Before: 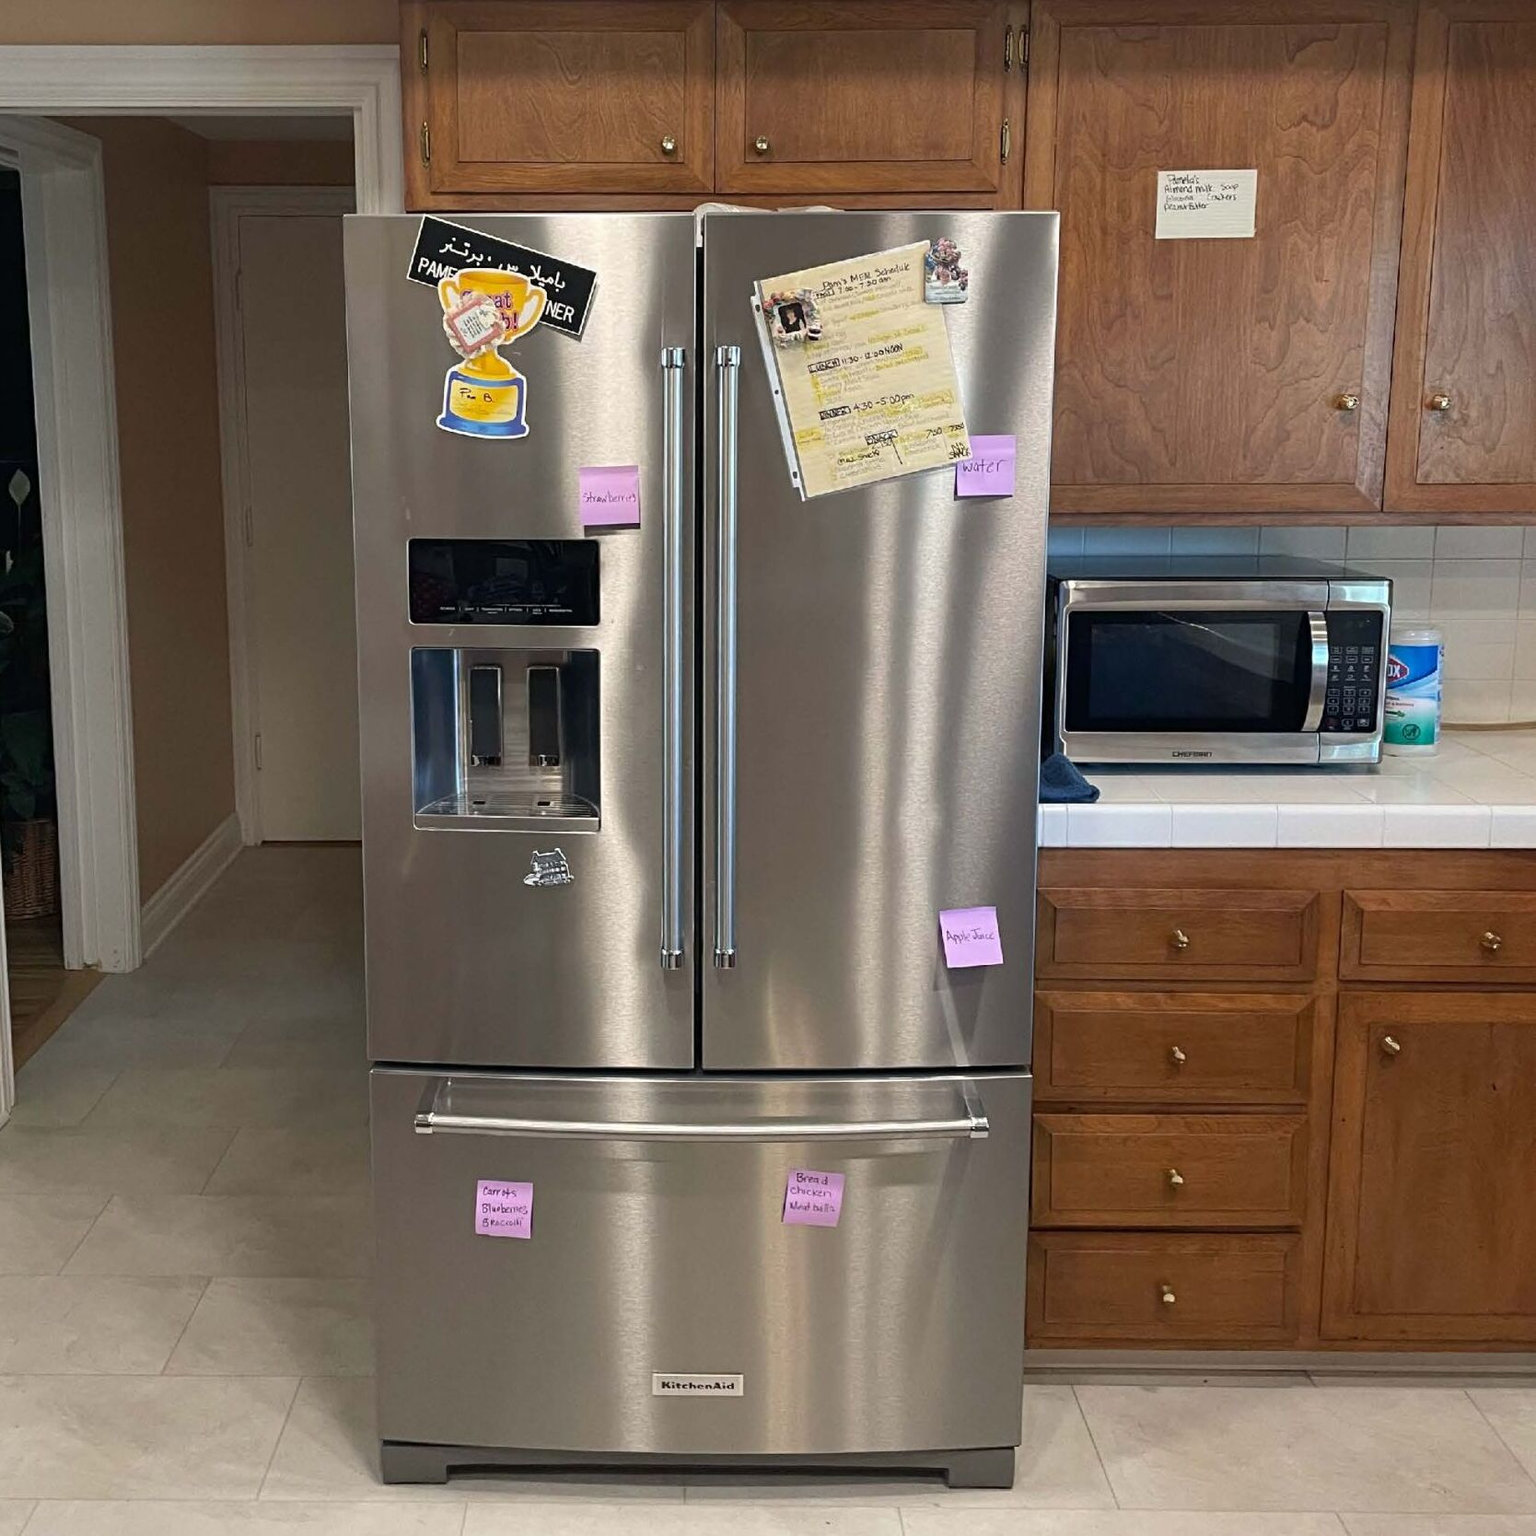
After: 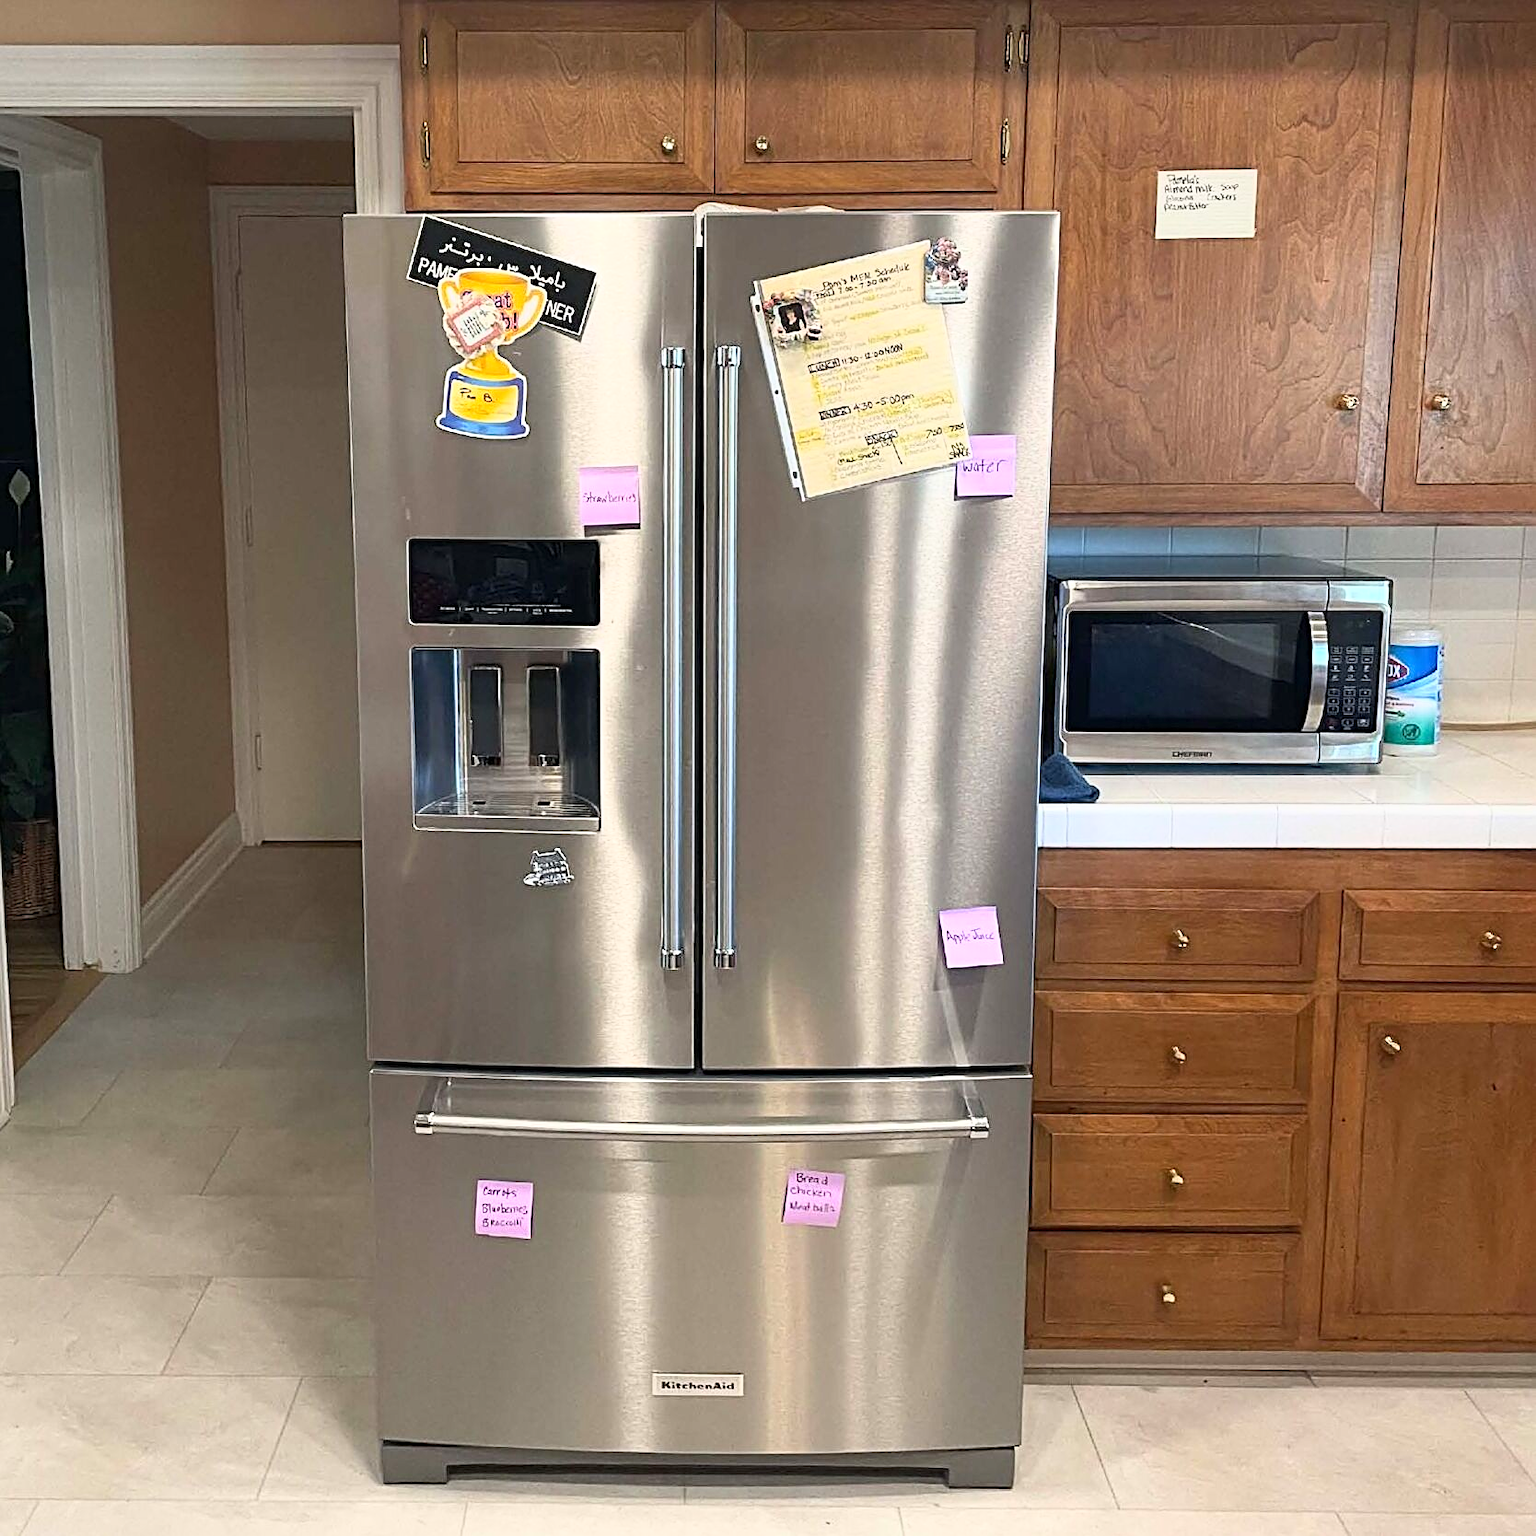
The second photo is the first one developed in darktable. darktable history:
sharpen: on, module defaults
base curve: curves: ch0 [(0, 0) (0.557, 0.834) (1, 1)]
